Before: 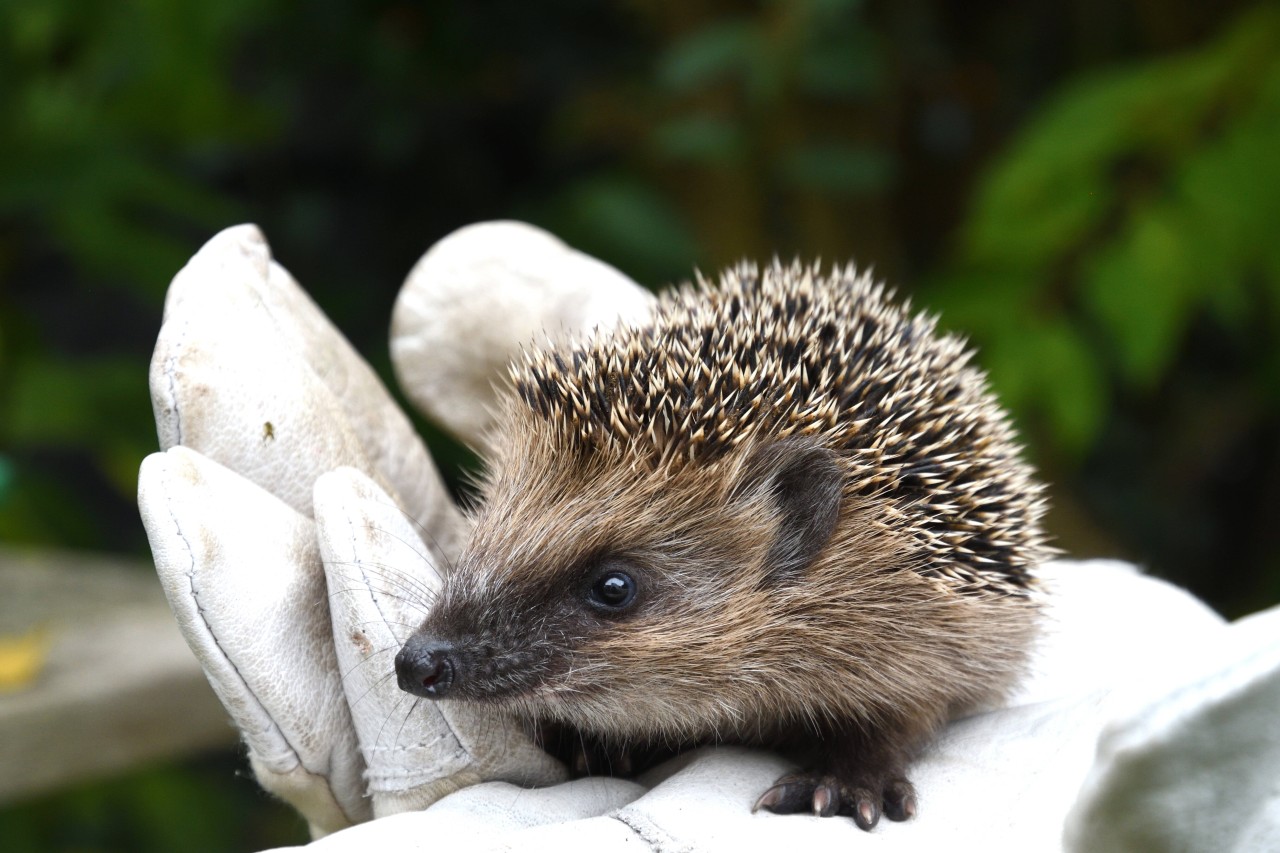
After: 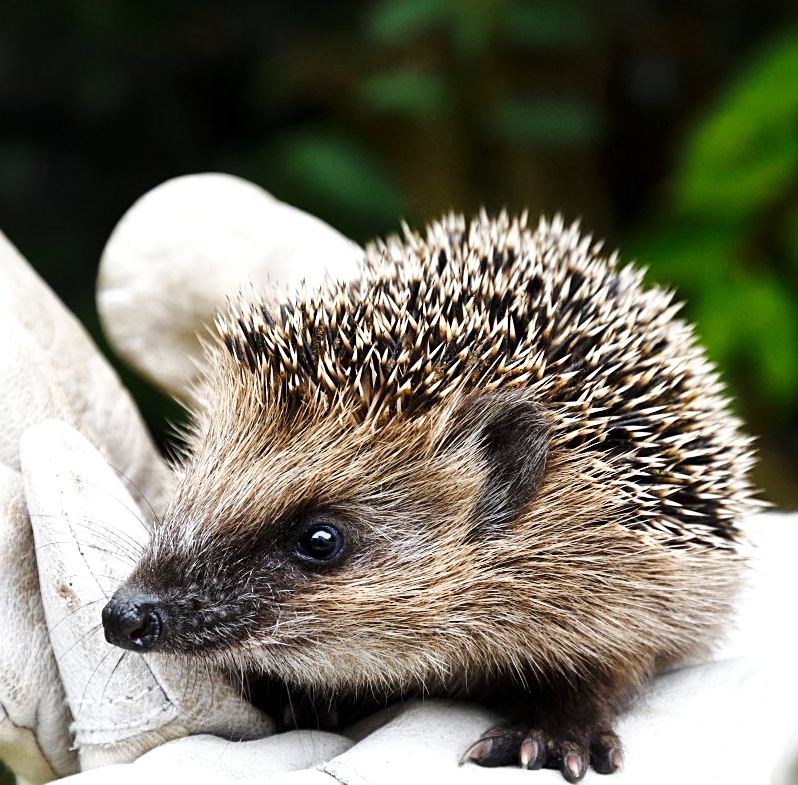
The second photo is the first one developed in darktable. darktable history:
local contrast: mode bilateral grid, contrast 20, coarseness 50, detail 148%, midtone range 0.2
base curve: curves: ch0 [(0, 0) (0.032, 0.025) (0.121, 0.166) (0.206, 0.329) (0.605, 0.79) (1, 1)], preserve colors none
crop and rotate: left 22.918%, top 5.629%, right 14.711%, bottom 2.247%
sharpen: on, module defaults
